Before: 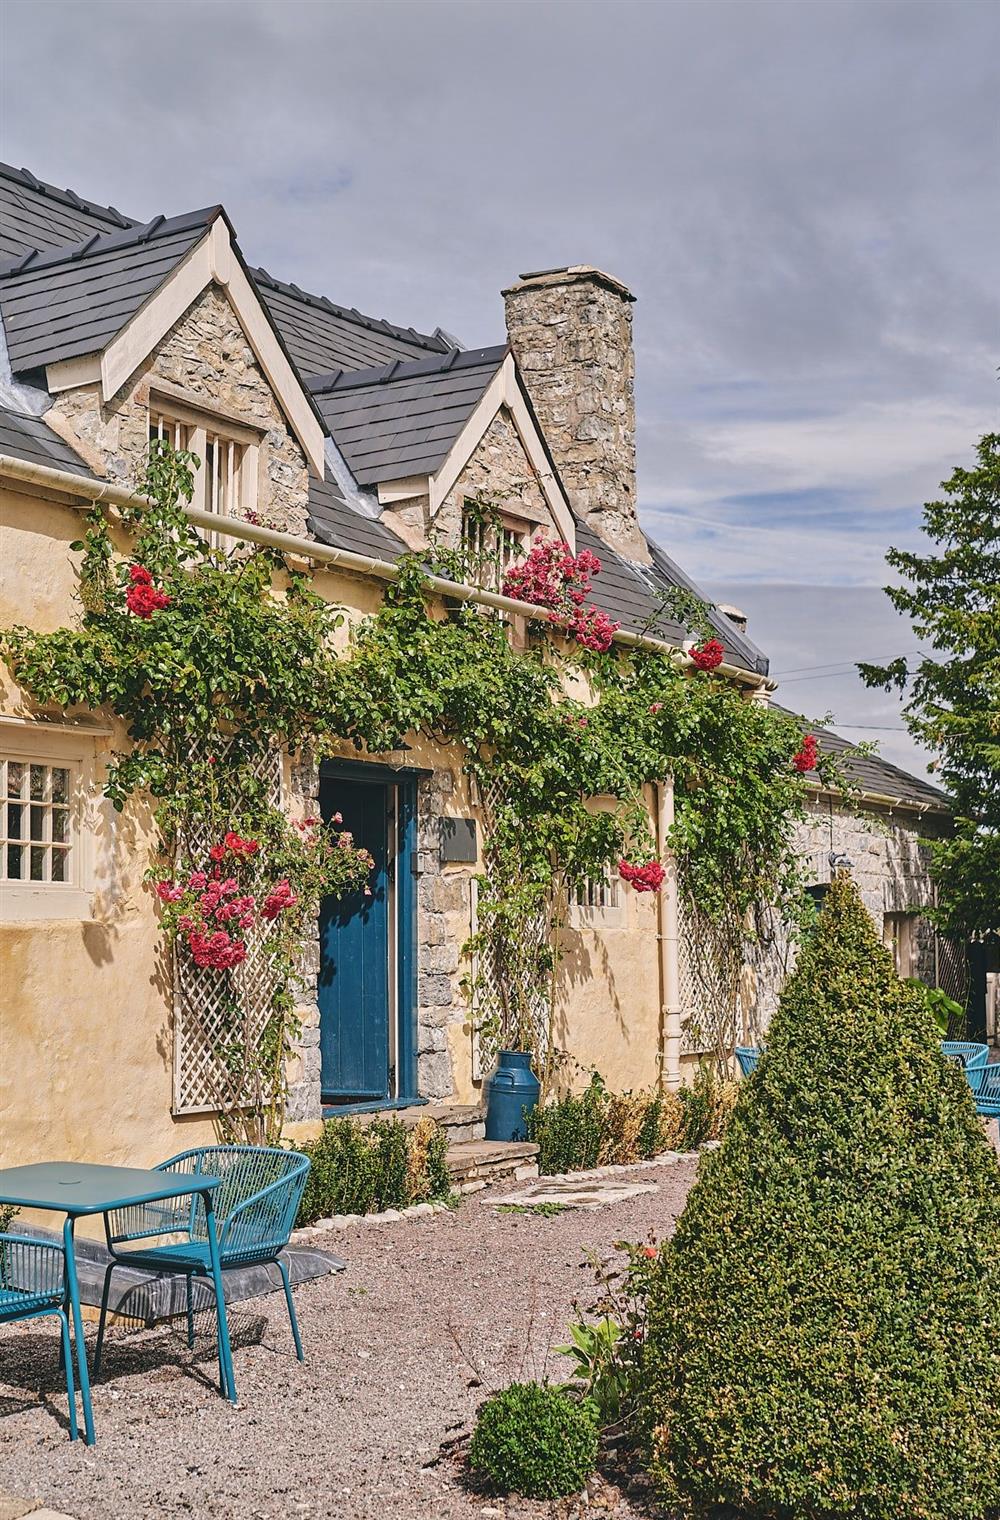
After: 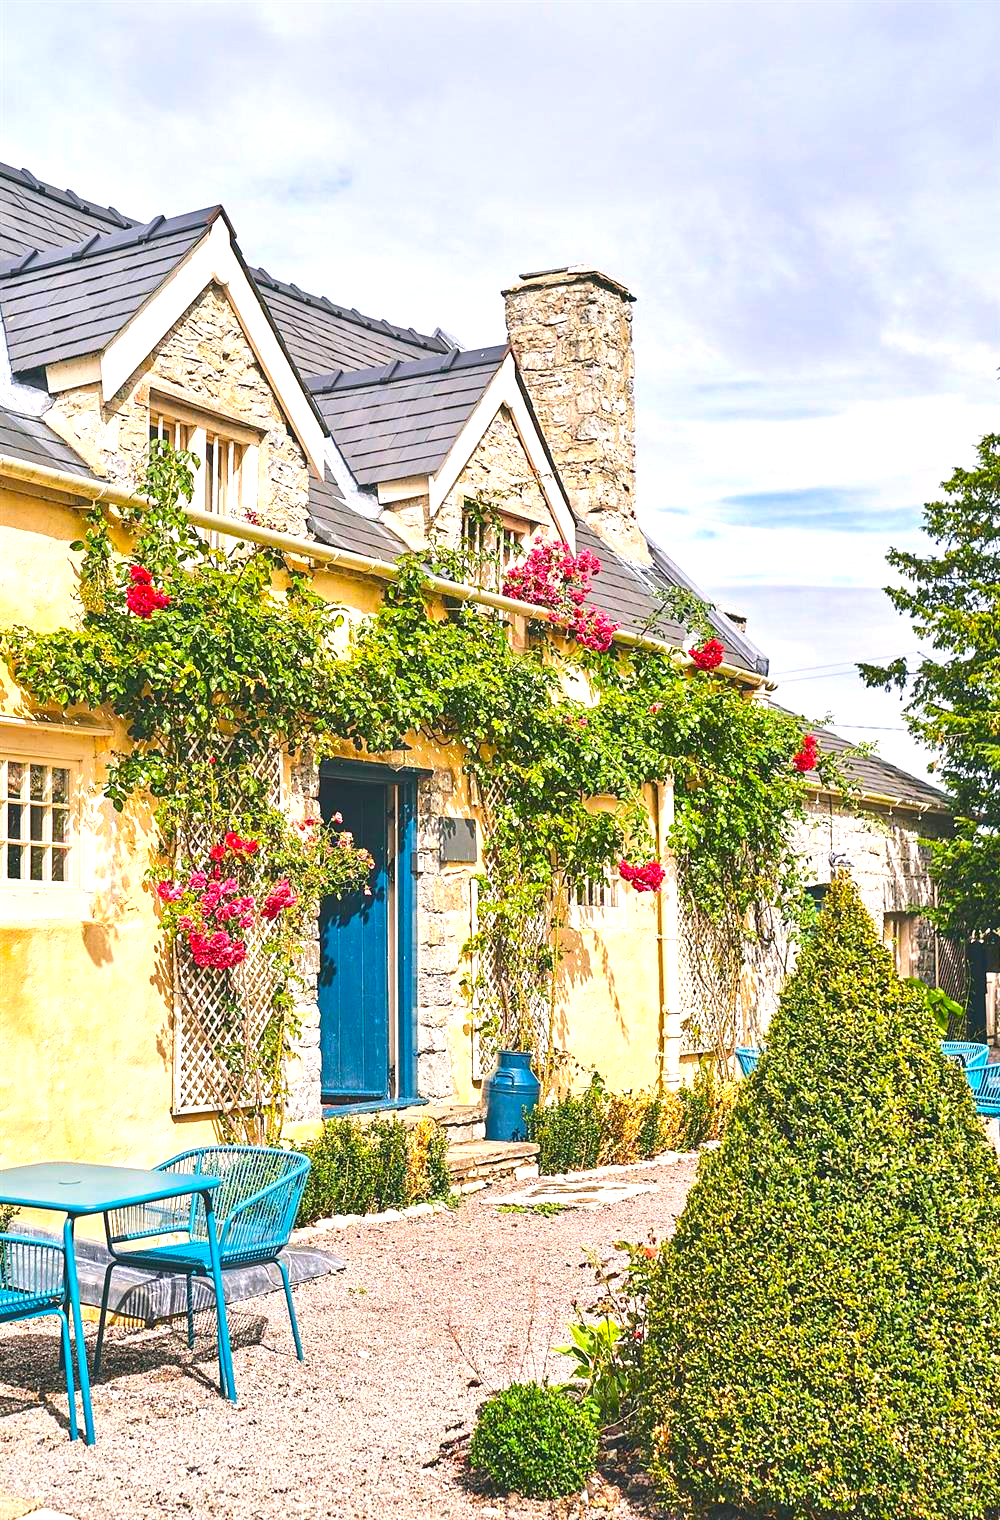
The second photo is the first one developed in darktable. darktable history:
color balance rgb: perceptual saturation grading › global saturation 34.076%, global vibrance 20%
exposure: black level correction 0, exposure 1.193 EV, compensate exposure bias true, compensate highlight preservation false
